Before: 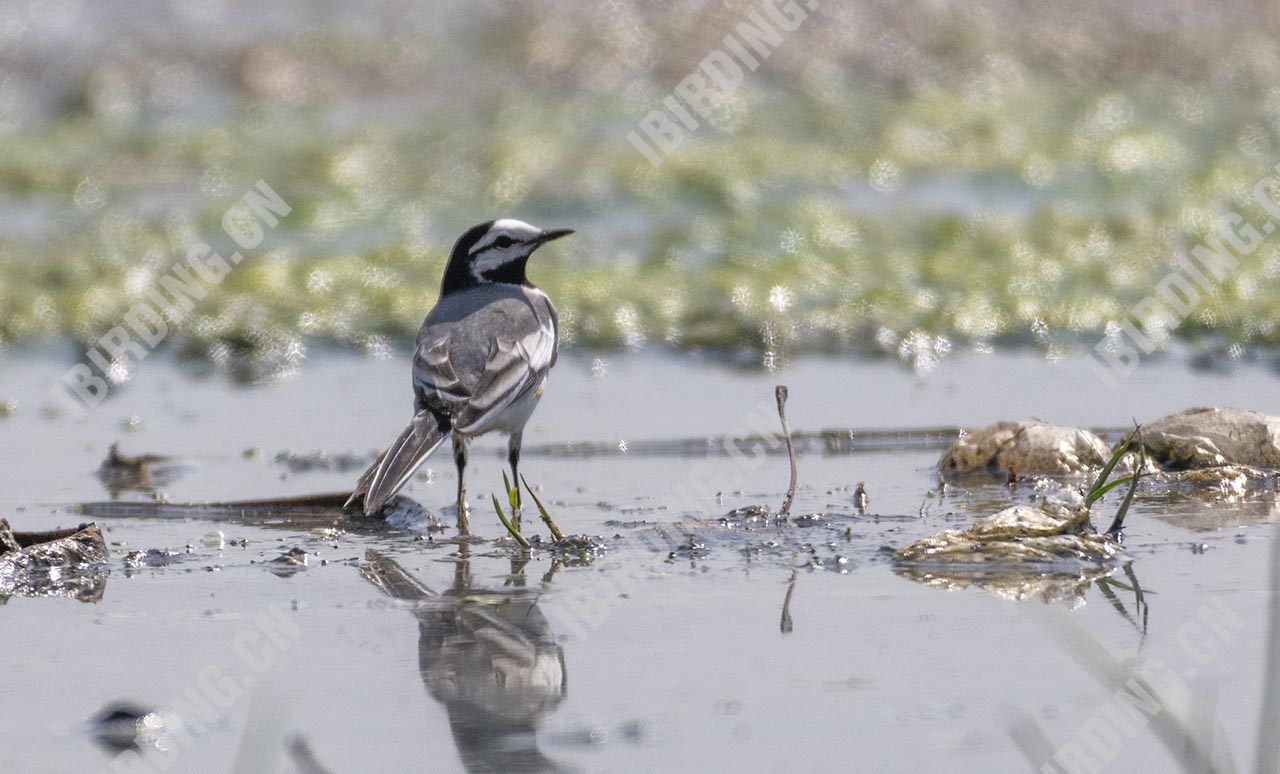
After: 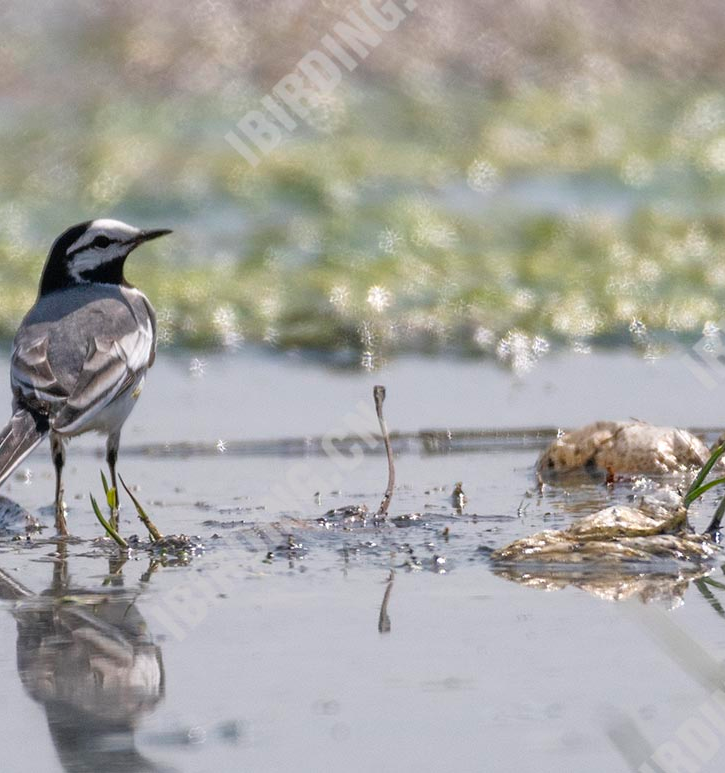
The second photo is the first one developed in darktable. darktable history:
crop: left 31.458%, top 0%, right 11.876%
white balance: emerald 1
